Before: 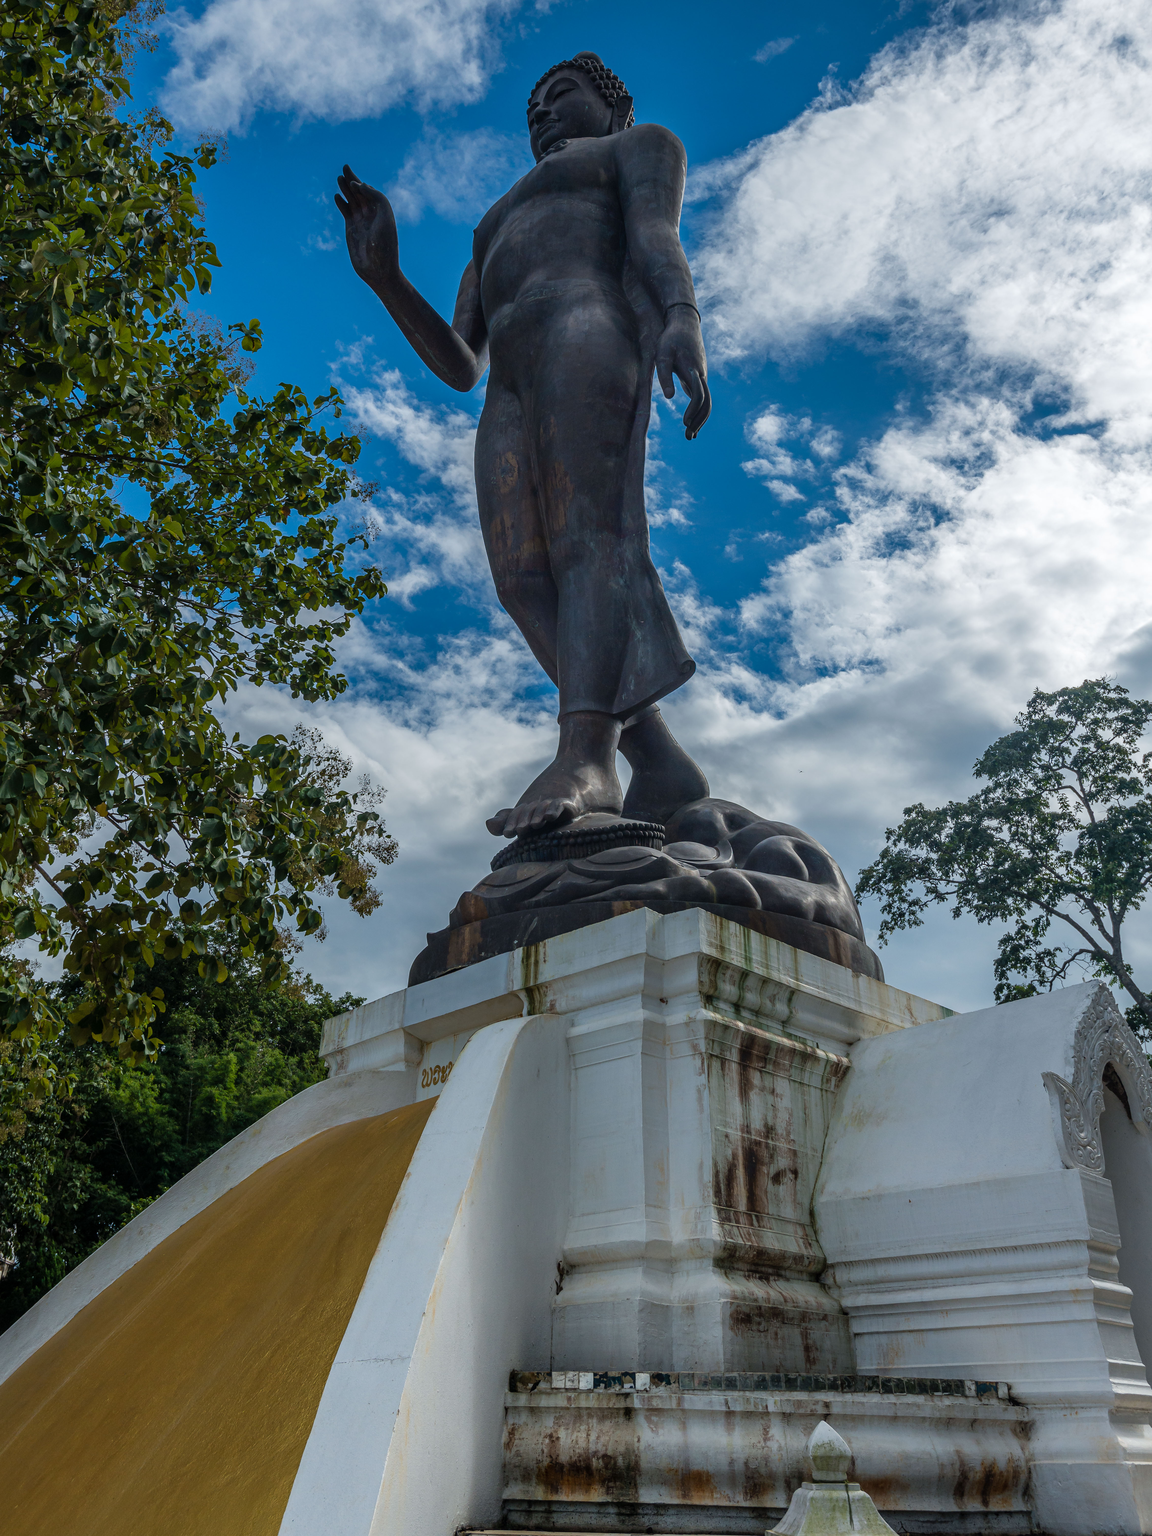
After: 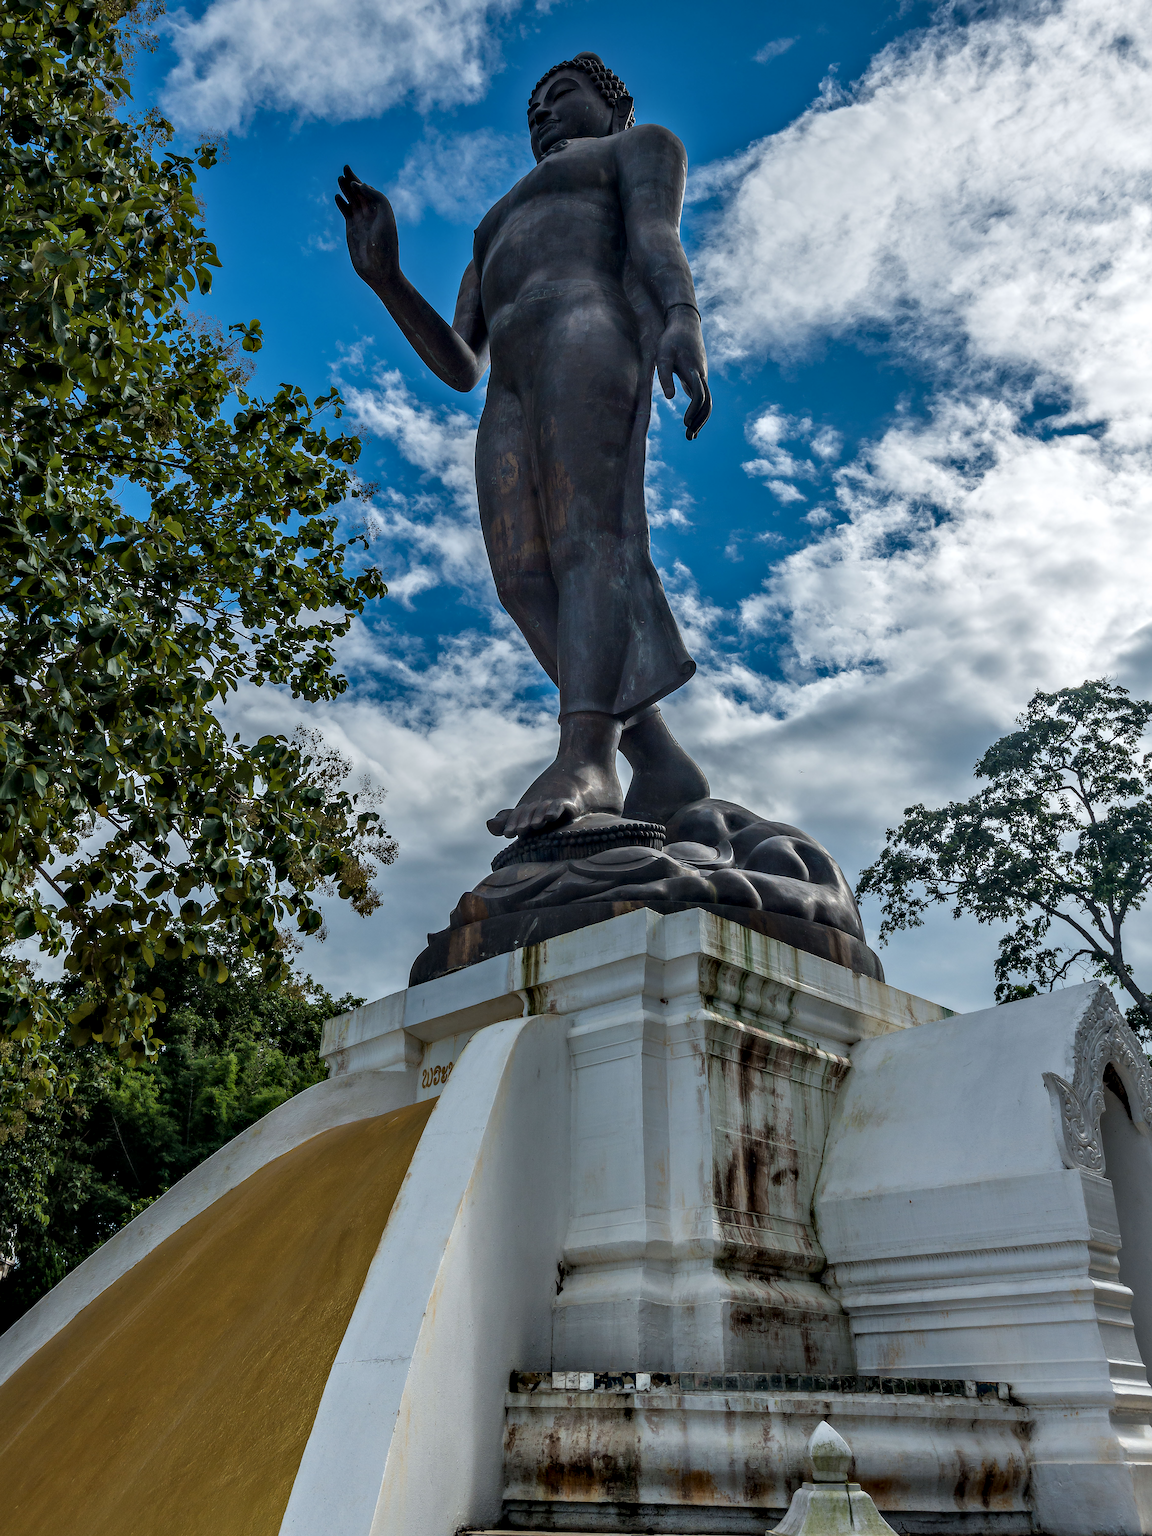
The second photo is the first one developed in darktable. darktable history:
sharpen: on, module defaults
contrast equalizer: y [[0.514, 0.573, 0.581, 0.508, 0.5, 0.5], [0.5 ×6], [0.5 ×6], [0 ×6], [0 ×6]]
